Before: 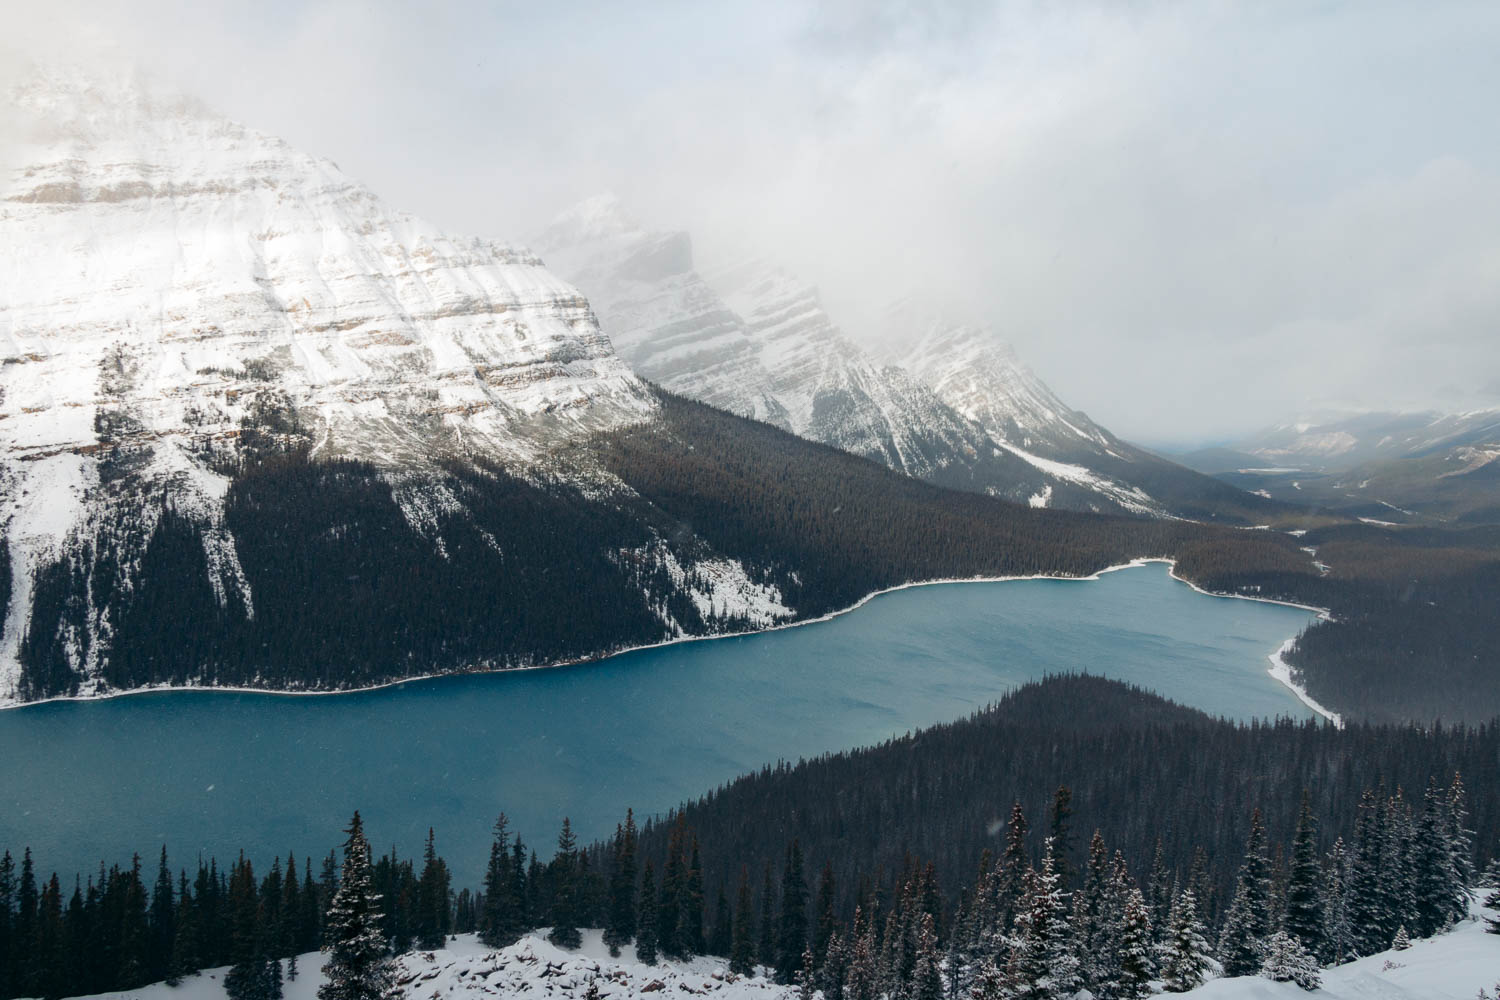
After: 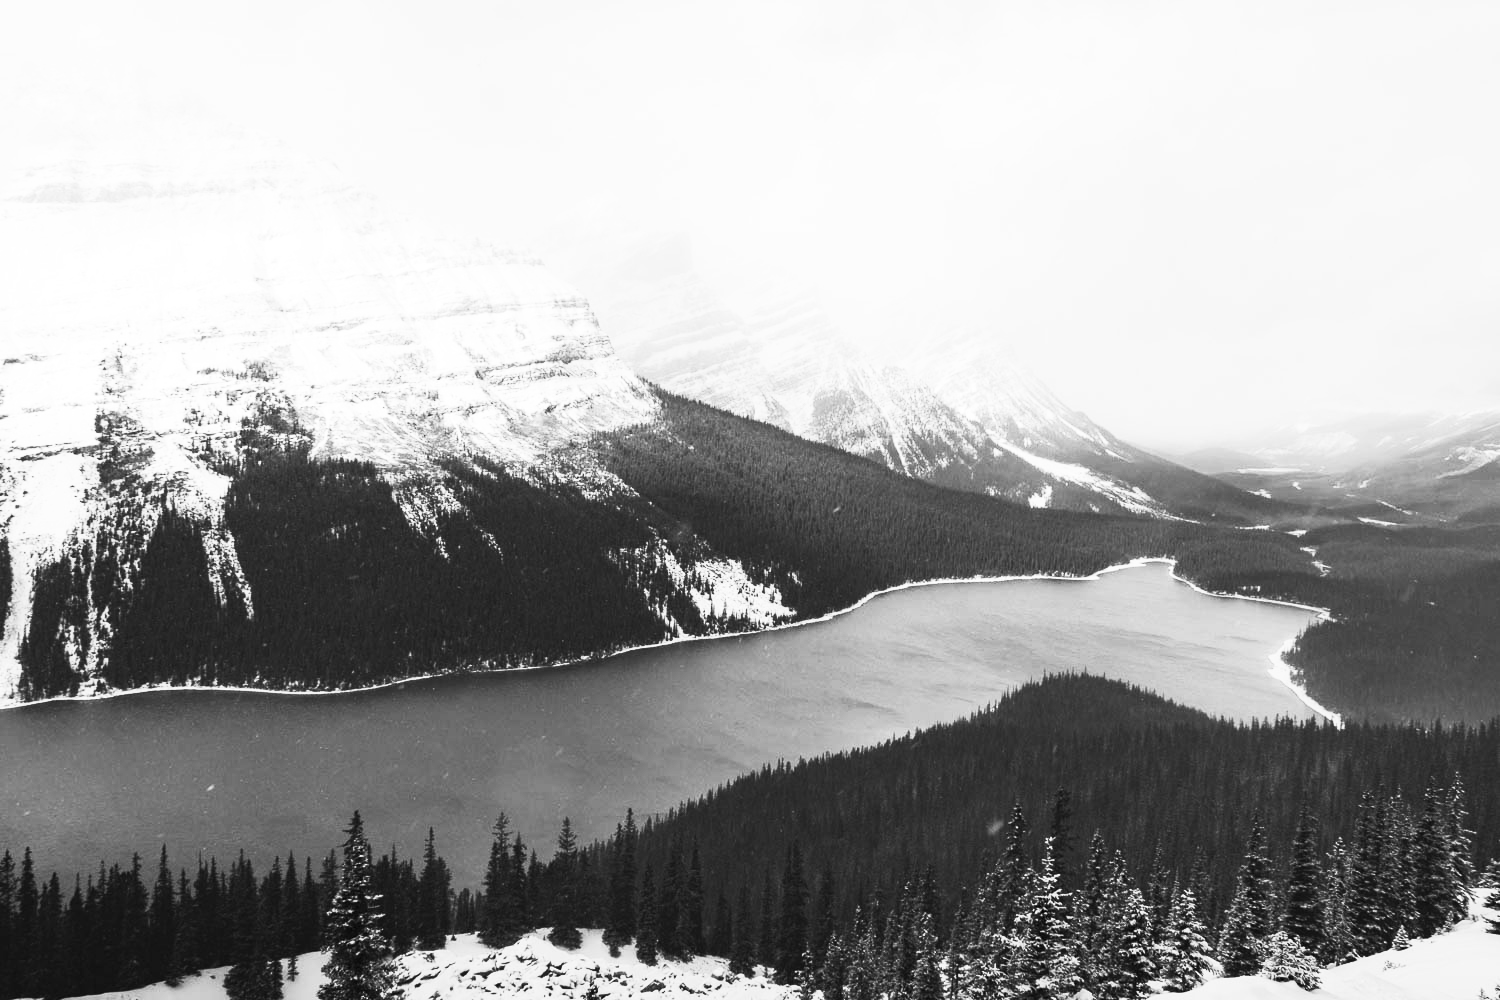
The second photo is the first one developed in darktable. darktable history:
contrast brightness saturation: contrast 0.53, brightness 0.47, saturation -1
white balance: red 1.009, blue 1.027
